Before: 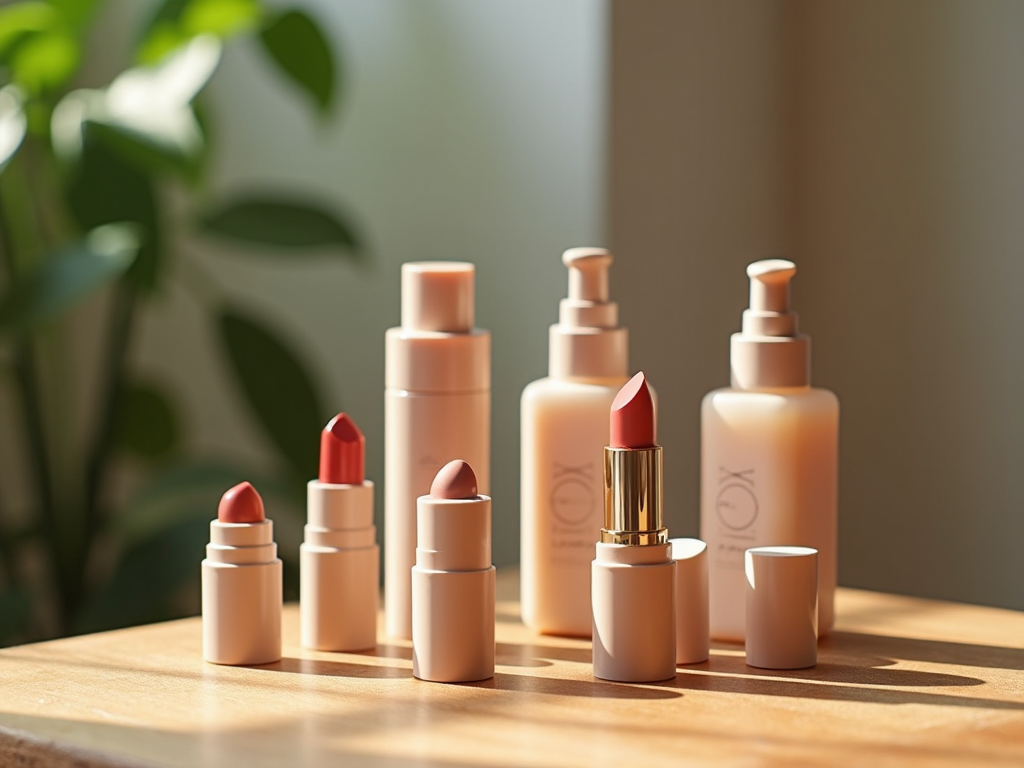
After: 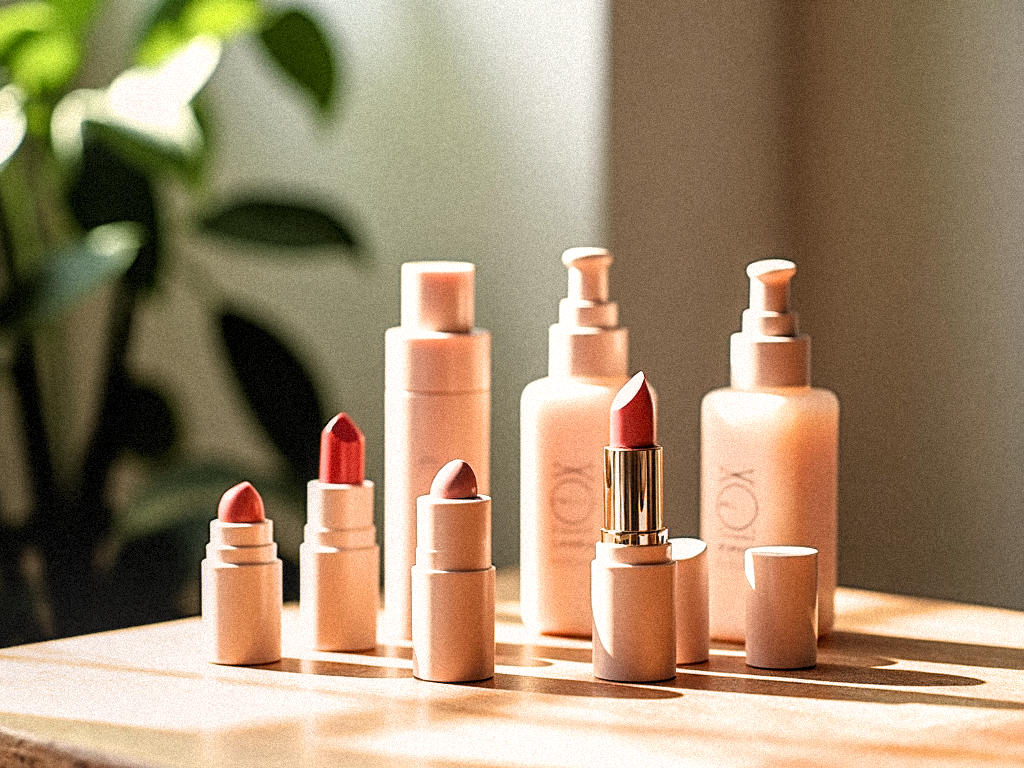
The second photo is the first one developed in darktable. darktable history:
grain: strength 35%, mid-tones bias 0%
filmic rgb: black relative exposure -3.64 EV, white relative exposure 2.44 EV, hardness 3.29
exposure: black level correction 0.001, exposure 0.5 EV, compensate exposure bias true, compensate highlight preservation false
color balance rgb: global vibrance 1%, saturation formula JzAzBz (2021)
color correction: highlights a* 3.84, highlights b* 5.07
local contrast: on, module defaults
tone equalizer: on, module defaults
sharpen: amount 0.2
